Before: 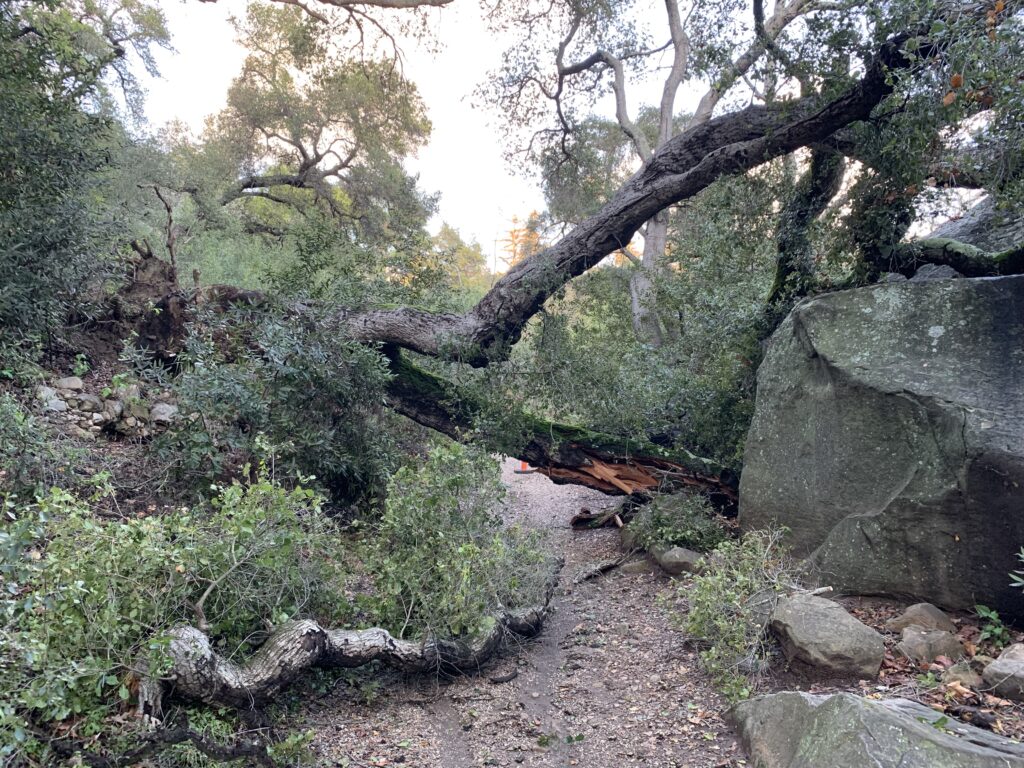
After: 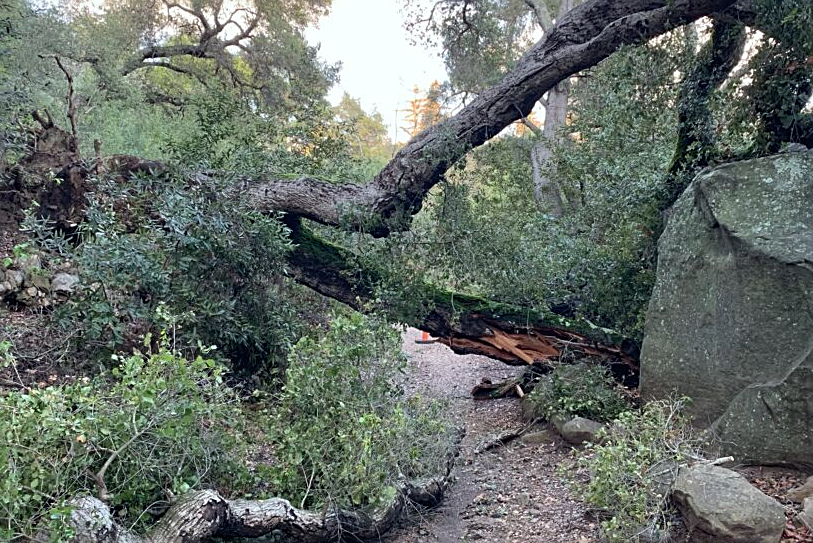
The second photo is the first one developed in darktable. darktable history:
crop: left 9.712%, top 16.928%, right 10.845%, bottom 12.332%
color zones: curves: ch1 [(0, 0.469) (0.01, 0.469) (0.12, 0.446) (0.248, 0.469) (0.5, 0.5) (0.748, 0.5) (0.99, 0.469) (1, 0.469)]
white balance: red 0.978, blue 0.999
sharpen: on, module defaults
